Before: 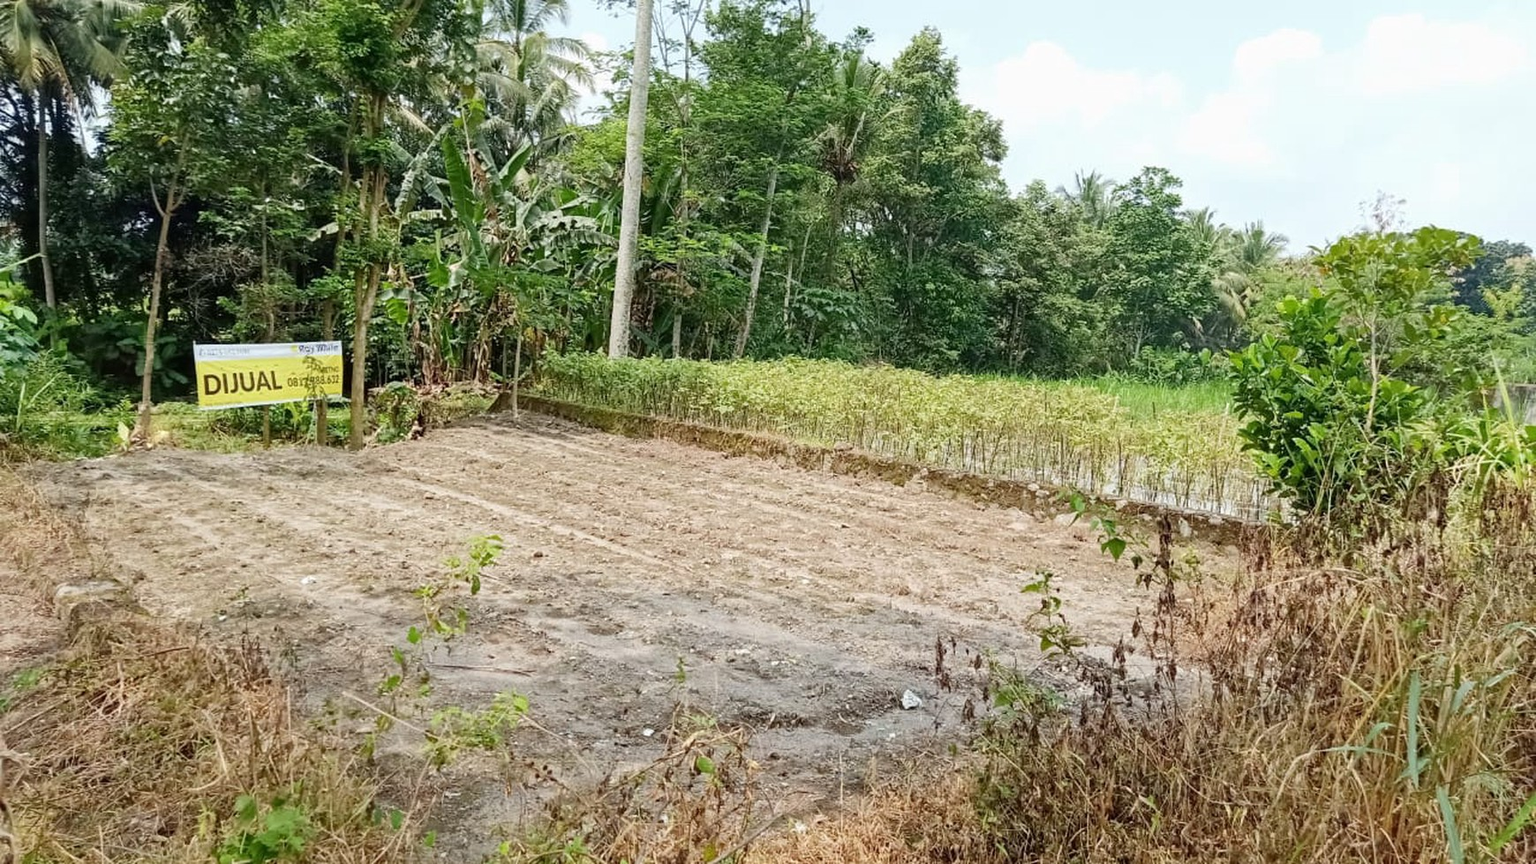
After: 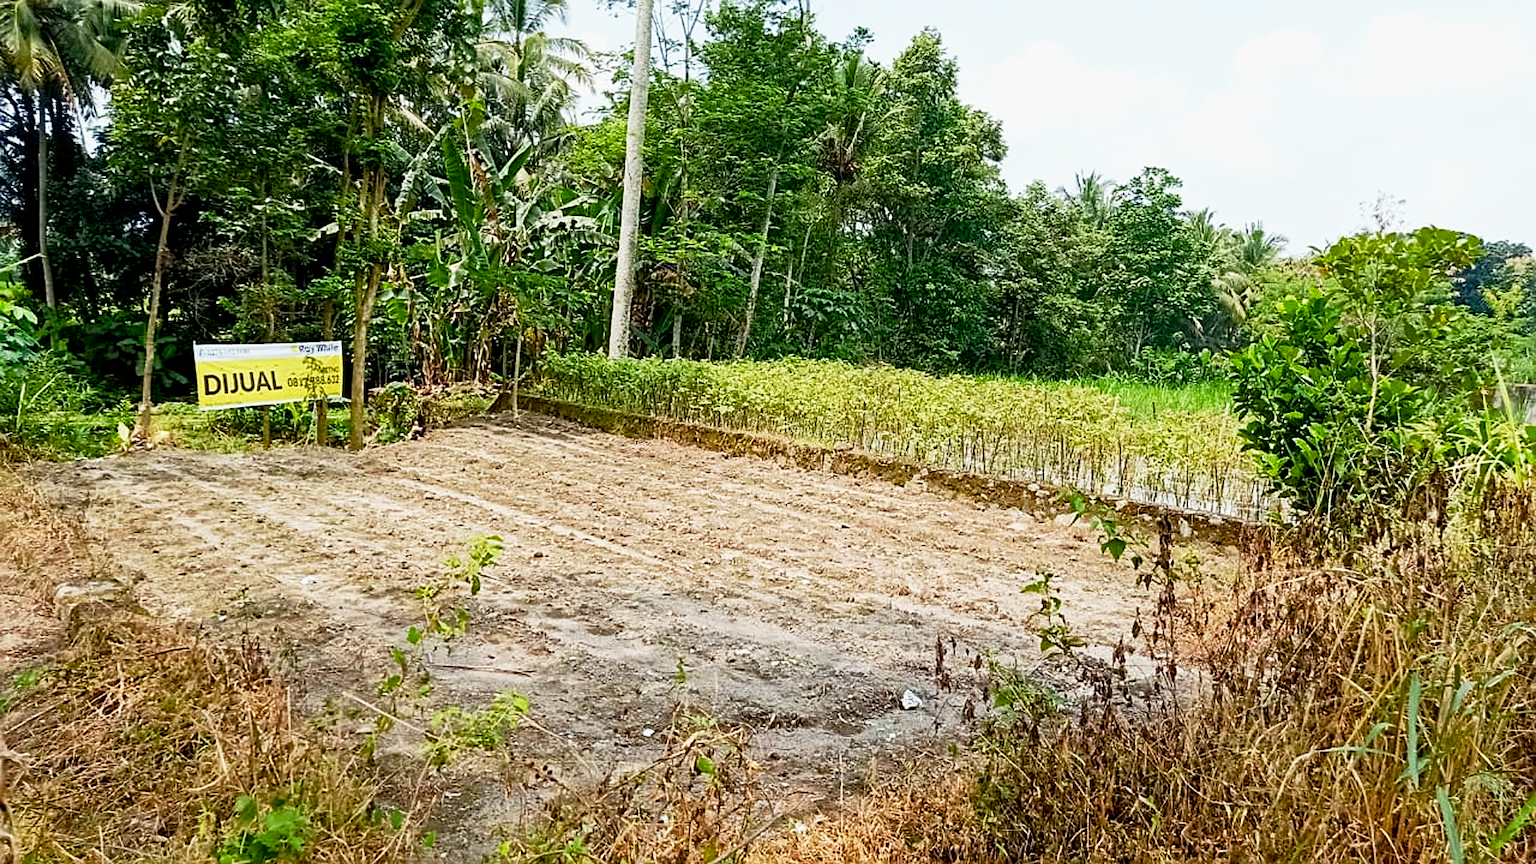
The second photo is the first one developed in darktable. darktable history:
color balance rgb: global offset › luminance -0.466%, perceptual saturation grading › global saturation 0.091%, perceptual saturation grading › mid-tones 6.233%, perceptual saturation grading › shadows 72.338%
tone curve: curves: ch0 [(0, 0) (0.059, 0.027) (0.162, 0.125) (0.304, 0.279) (0.547, 0.532) (0.828, 0.815) (1, 0.983)]; ch1 [(0, 0) (0.23, 0.166) (0.34, 0.298) (0.371, 0.334) (0.435, 0.408) (0.477, 0.469) (0.499, 0.498) (0.529, 0.544) (0.559, 0.587) (0.743, 0.798) (1, 1)]; ch2 [(0, 0) (0.431, 0.414) (0.498, 0.503) (0.524, 0.531) (0.568, 0.567) (0.6, 0.597) (0.643, 0.631) (0.74, 0.721) (1, 1)], preserve colors none
sharpen: on, module defaults
base curve: curves: ch0 [(0, 0) (0.257, 0.25) (0.482, 0.586) (0.757, 0.871) (1, 1)], preserve colors none
